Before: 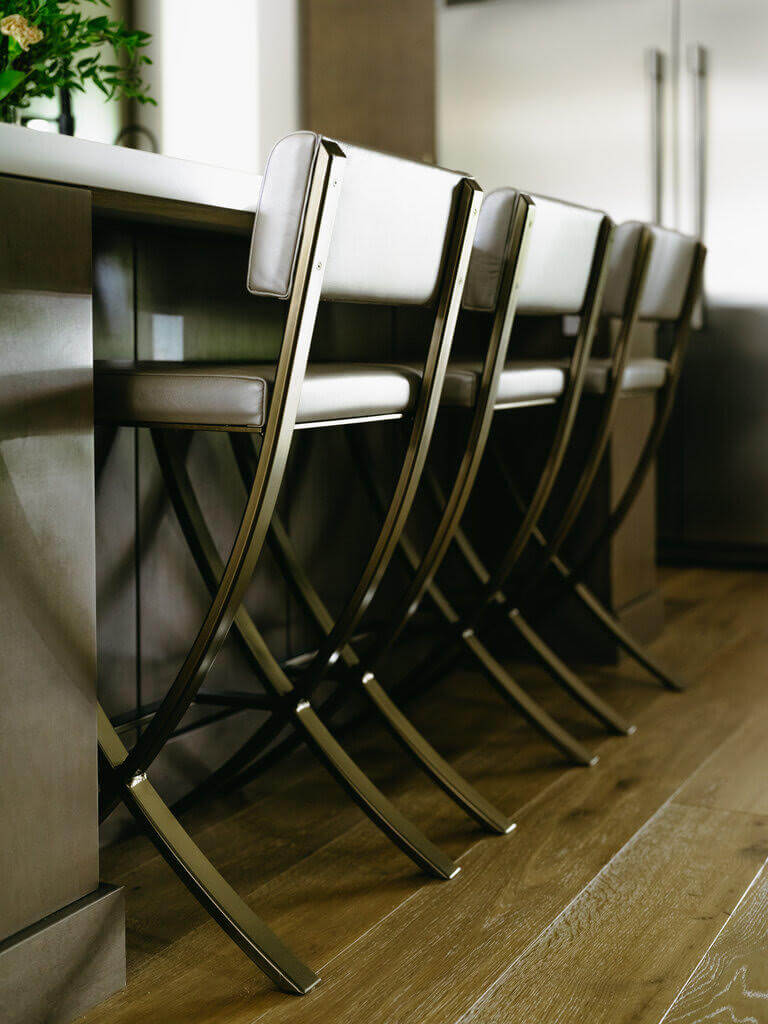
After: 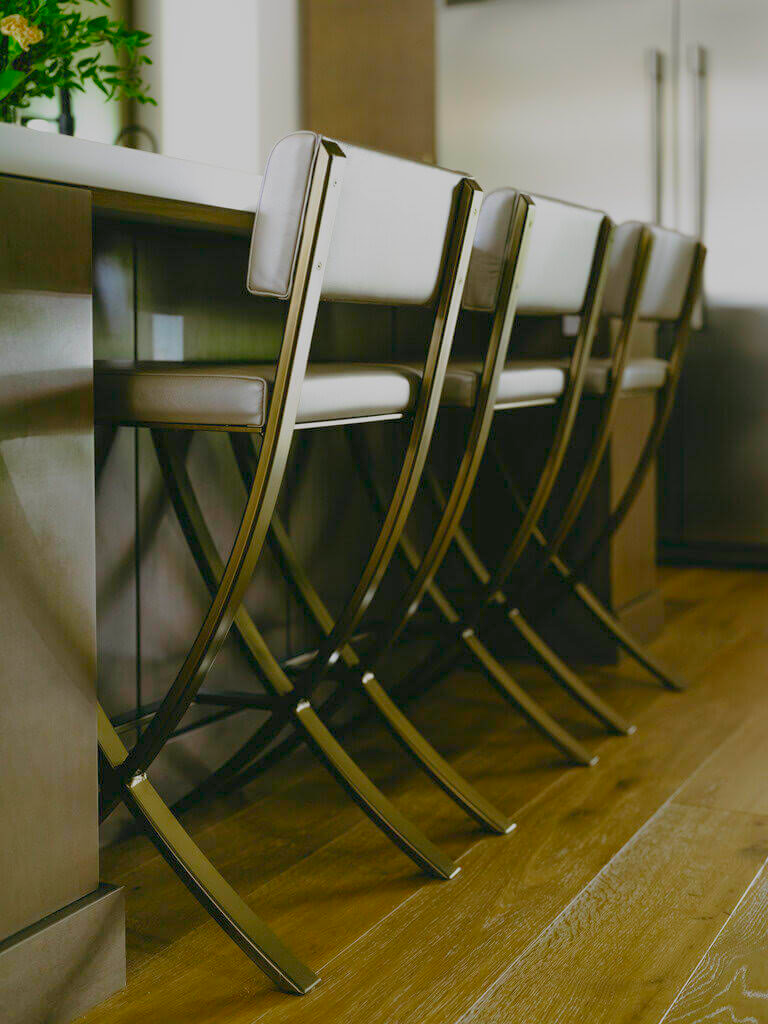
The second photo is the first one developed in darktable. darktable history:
color balance rgb: perceptual saturation grading › global saturation 30.167%, contrast -29.68%
